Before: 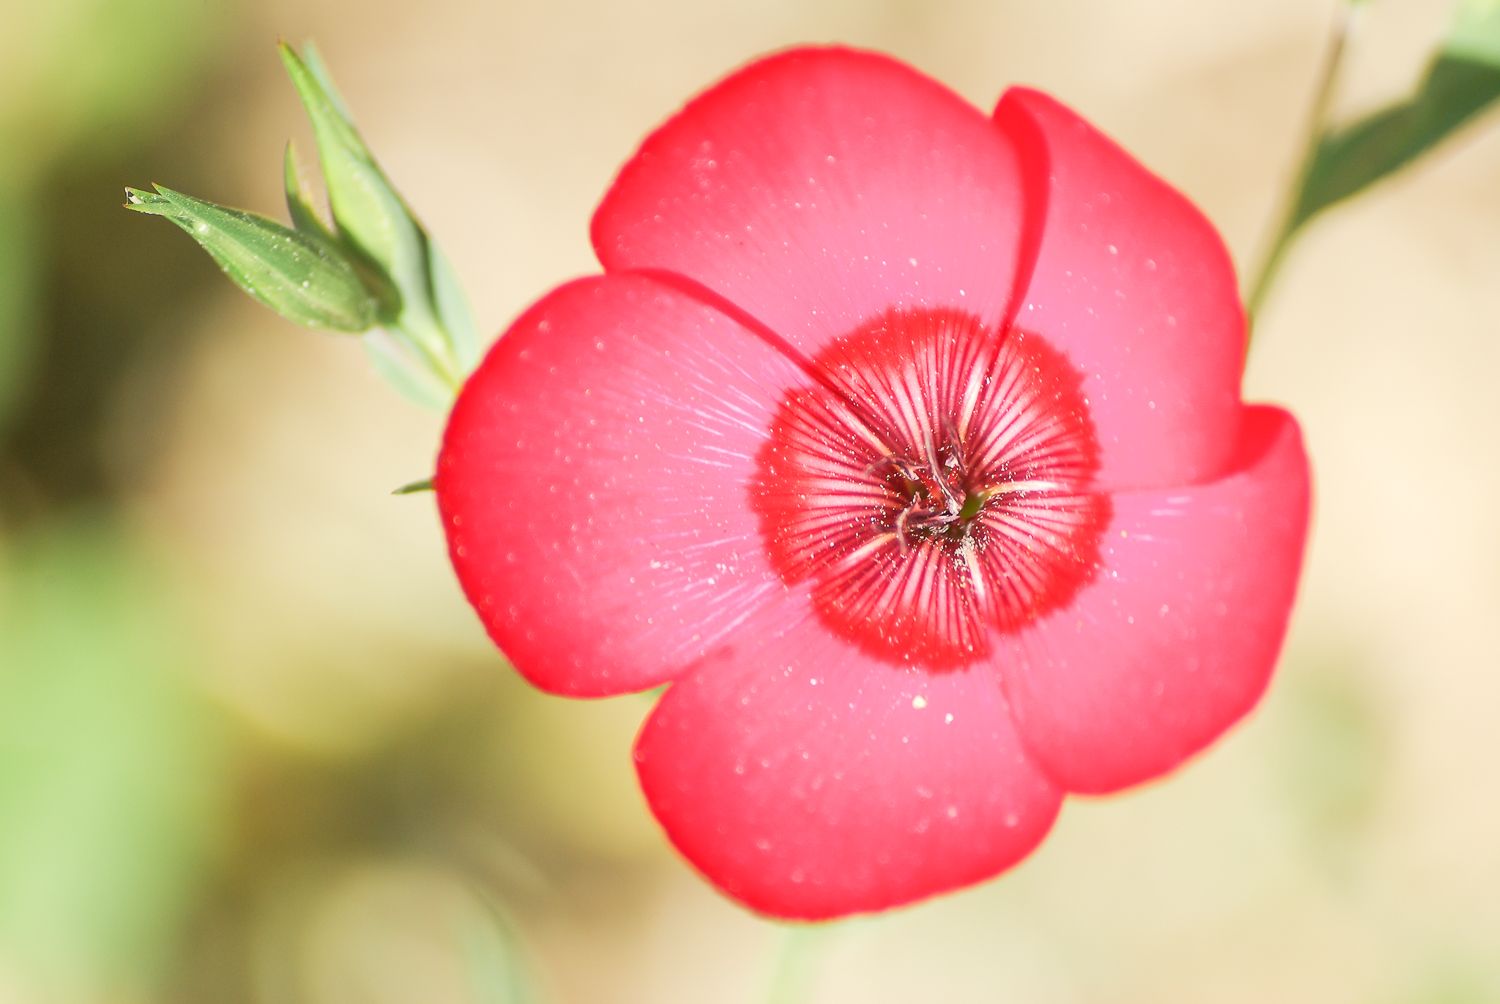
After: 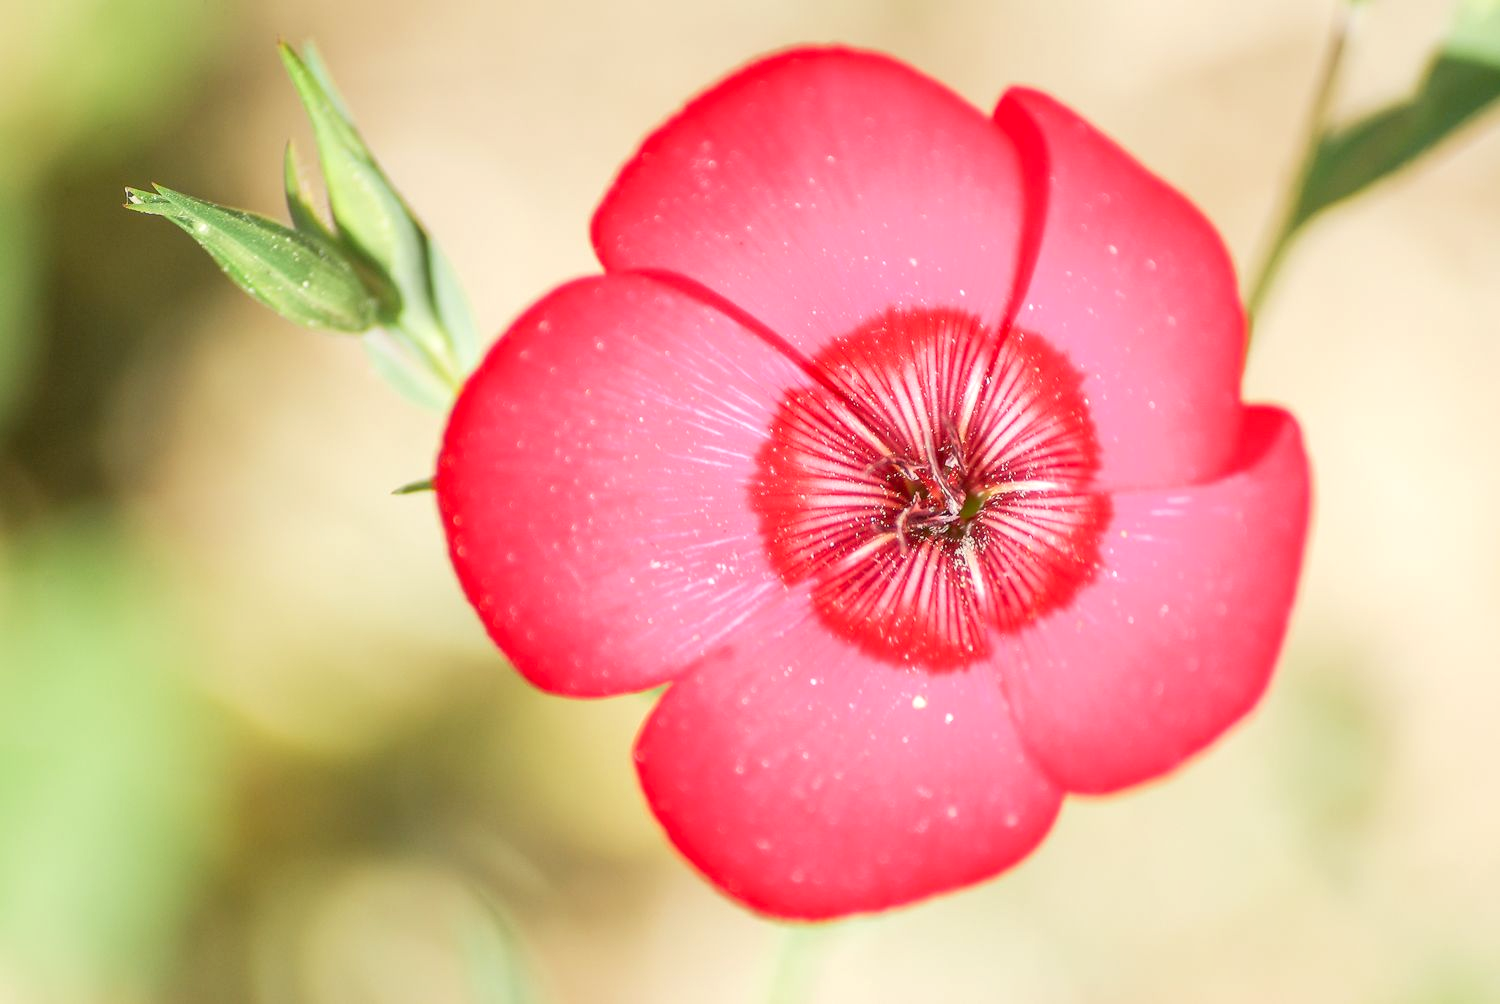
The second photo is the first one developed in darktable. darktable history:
local contrast: on, module defaults
levels: levels [0, 0.478, 1]
